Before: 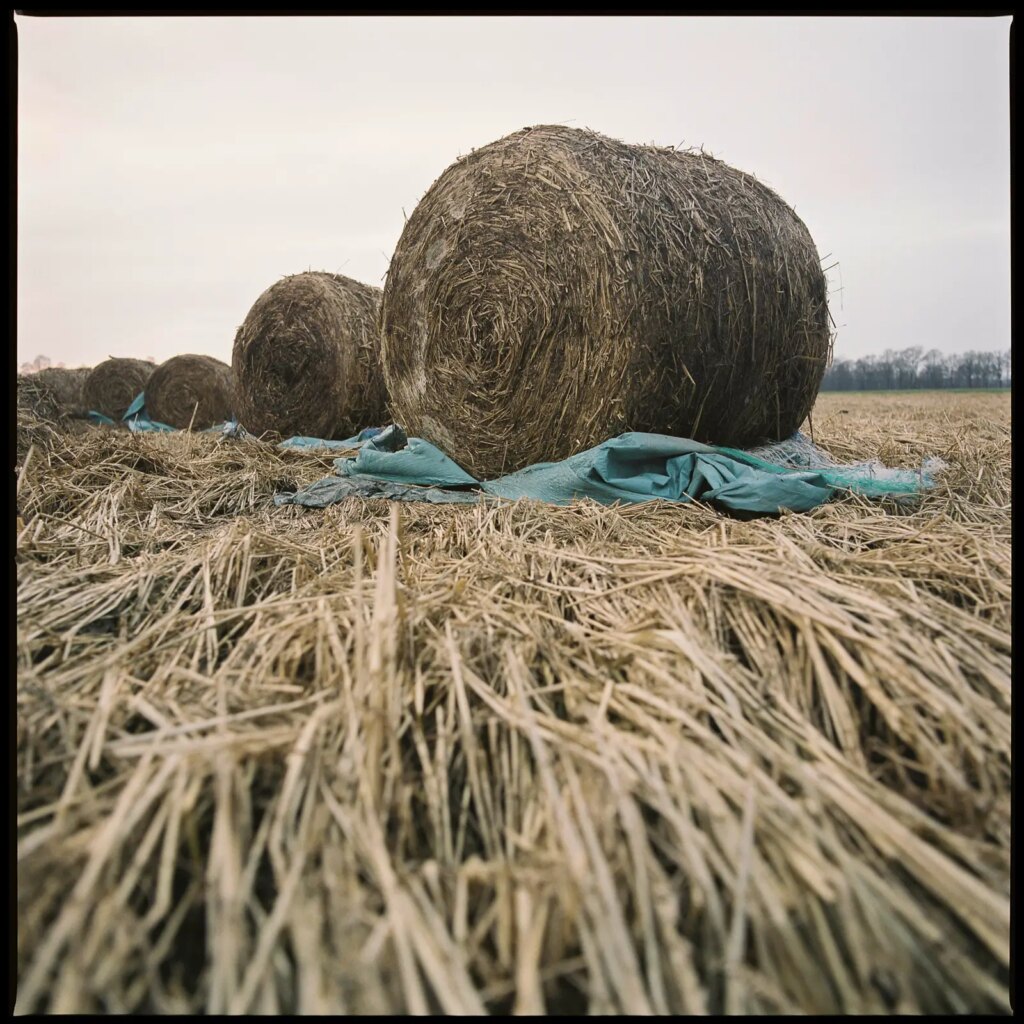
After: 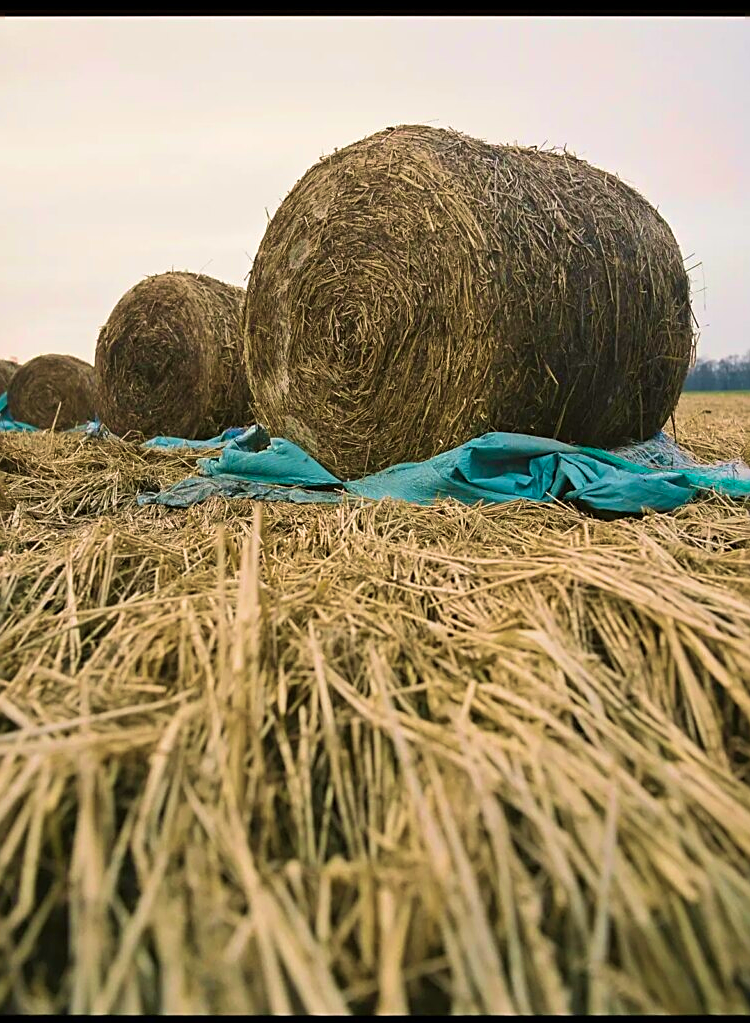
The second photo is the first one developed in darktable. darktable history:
color balance rgb: global vibrance 42.74%
velvia: strength 50%
crop: left 13.443%, right 13.31%
sharpen: on, module defaults
